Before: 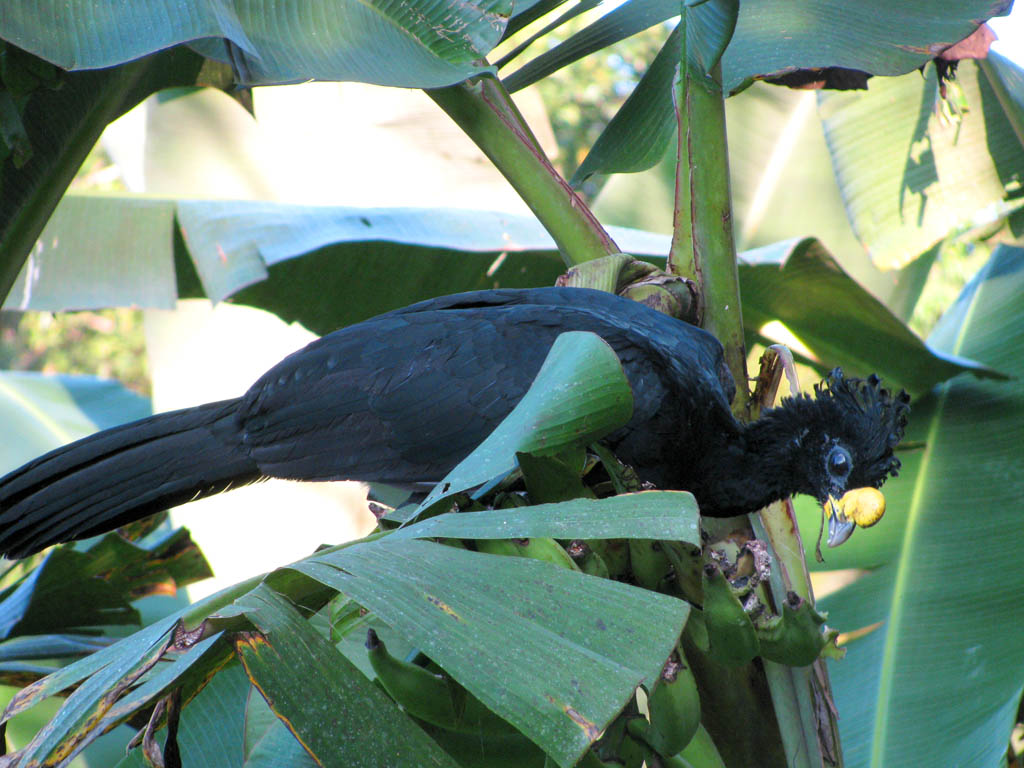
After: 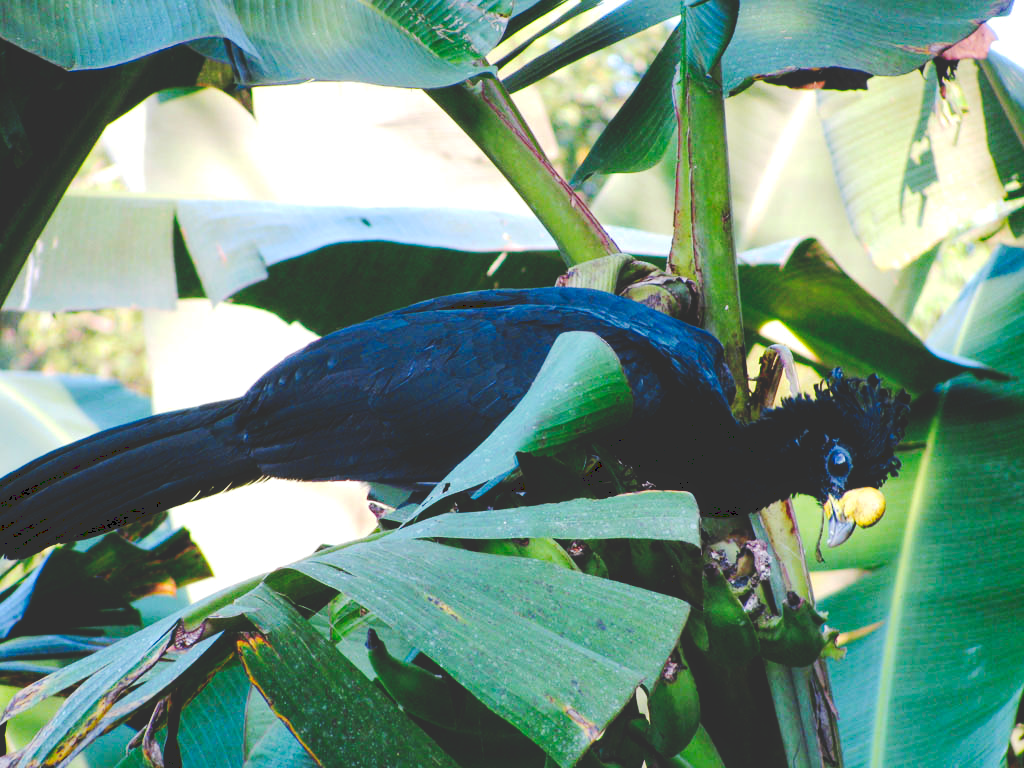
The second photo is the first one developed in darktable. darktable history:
tone curve: curves: ch0 [(0, 0) (0.003, 0.195) (0.011, 0.196) (0.025, 0.196) (0.044, 0.196) (0.069, 0.196) (0.1, 0.196) (0.136, 0.197) (0.177, 0.207) (0.224, 0.224) (0.277, 0.268) (0.335, 0.336) (0.399, 0.424) (0.468, 0.533) (0.543, 0.632) (0.623, 0.715) (0.709, 0.789) (0.801, 0.85) (0.898, 0.906) (1, 1)], preserve colors none
contrast brightness saturation: saturation 0.097
local contrast: highlights 104%, shadows 98%, detail 119%, midtone range 0.2
